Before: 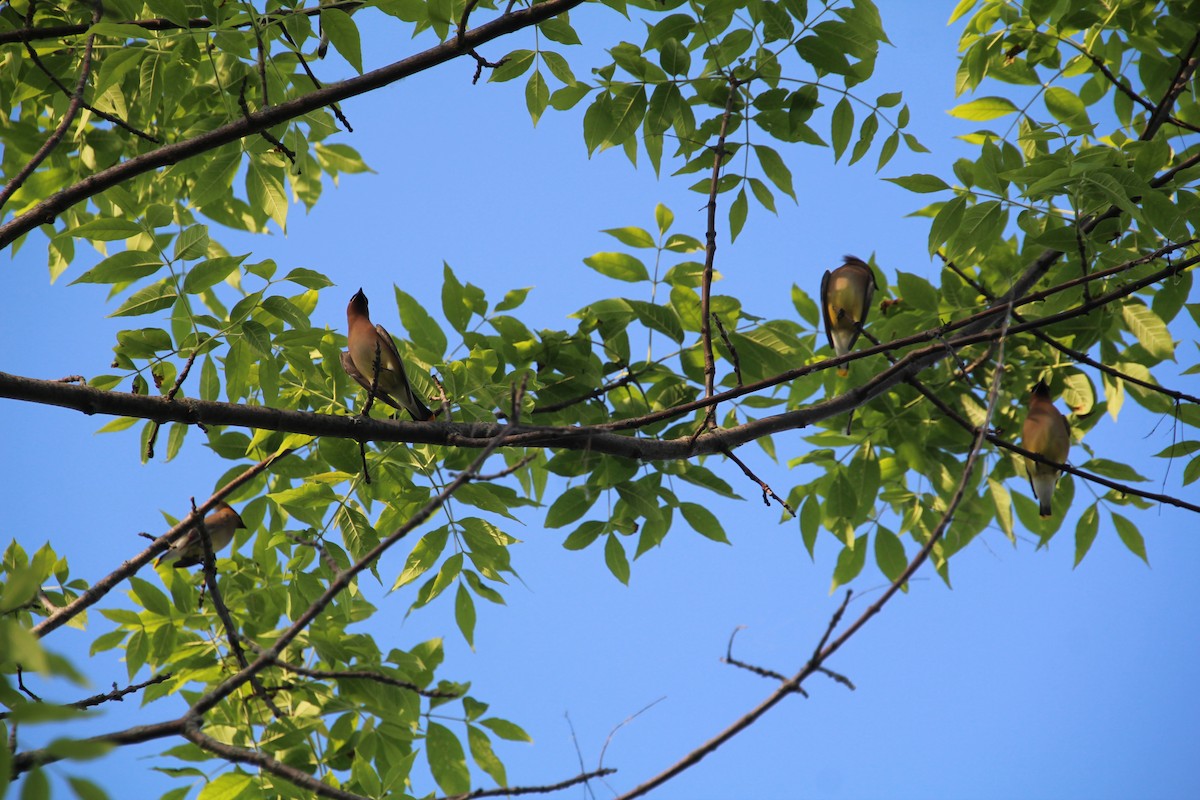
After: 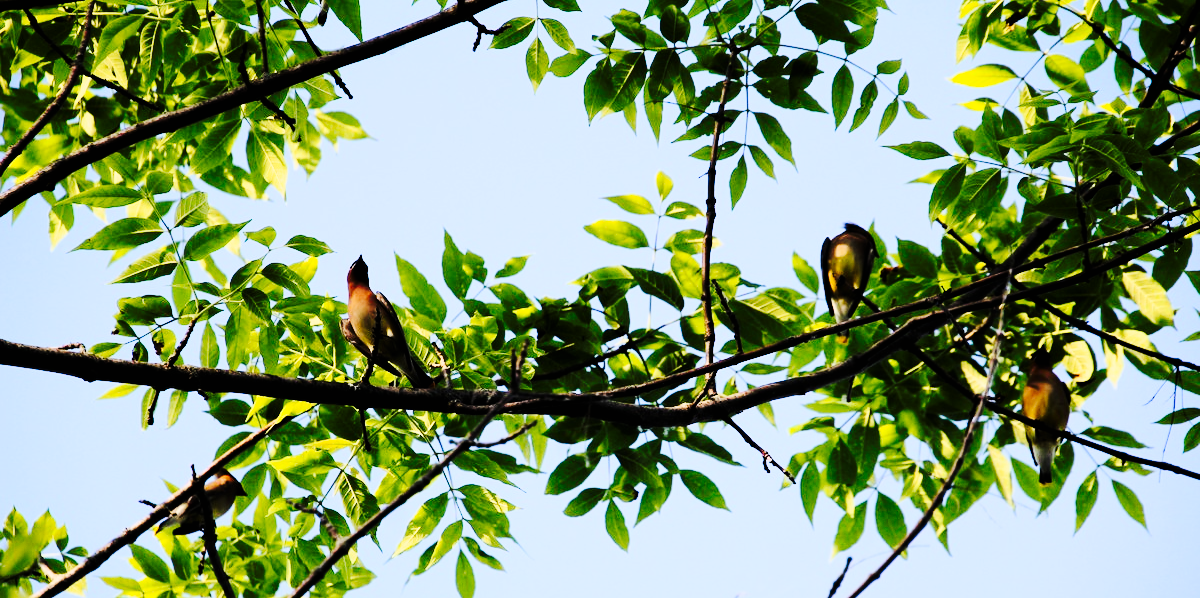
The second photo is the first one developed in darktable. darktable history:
contrast brightness saturation: contrast 0.235, brightness 0.099, saturation 0.292
crop: top 4.186%, bottom 20.969%
filmic rgb: black relative exposure -5.1 EV, white relative exposure 3.95 EV, hardness 2.88, contrast 1.387, highlights saturation mix -30.91%
exposure: exposure -0.045 EV, compensate exposure bias true, compensate highlight preservation false
tone curve: curves: ch0 [(0, 0) (0.003, 0.002) (0.011, 0.008) (0.025, 0.017) (0.044, 0.027) (0.069, 0.037) (0.1, 0.052) (0.136, 0.074) (0.177, 0.11) (0.224, 0.155) (0.277, 0.237) (0.335, 0.34) (0.399, 0.467) (0.468, 0.584) (0.543, 0.683) (0.623, 0.762) (0.709, 0.827) (0.801, 0.888) (0.898, 0.947) (1, 1)], preserve colors none
tone equalizer: -8 EV -0.424 EV, -7 EV -0.358 EV, -6 EV -0.371 EV, -5 EV -0.261 EV, -3 EV 0.224 EV, -2 EV 0.304 EV, -1 EV 0.371 EV, +0 EV 0.436 EV, smoothing diameter 24.83%, edges refinement/feathering 12.84, preserve details guided filter
